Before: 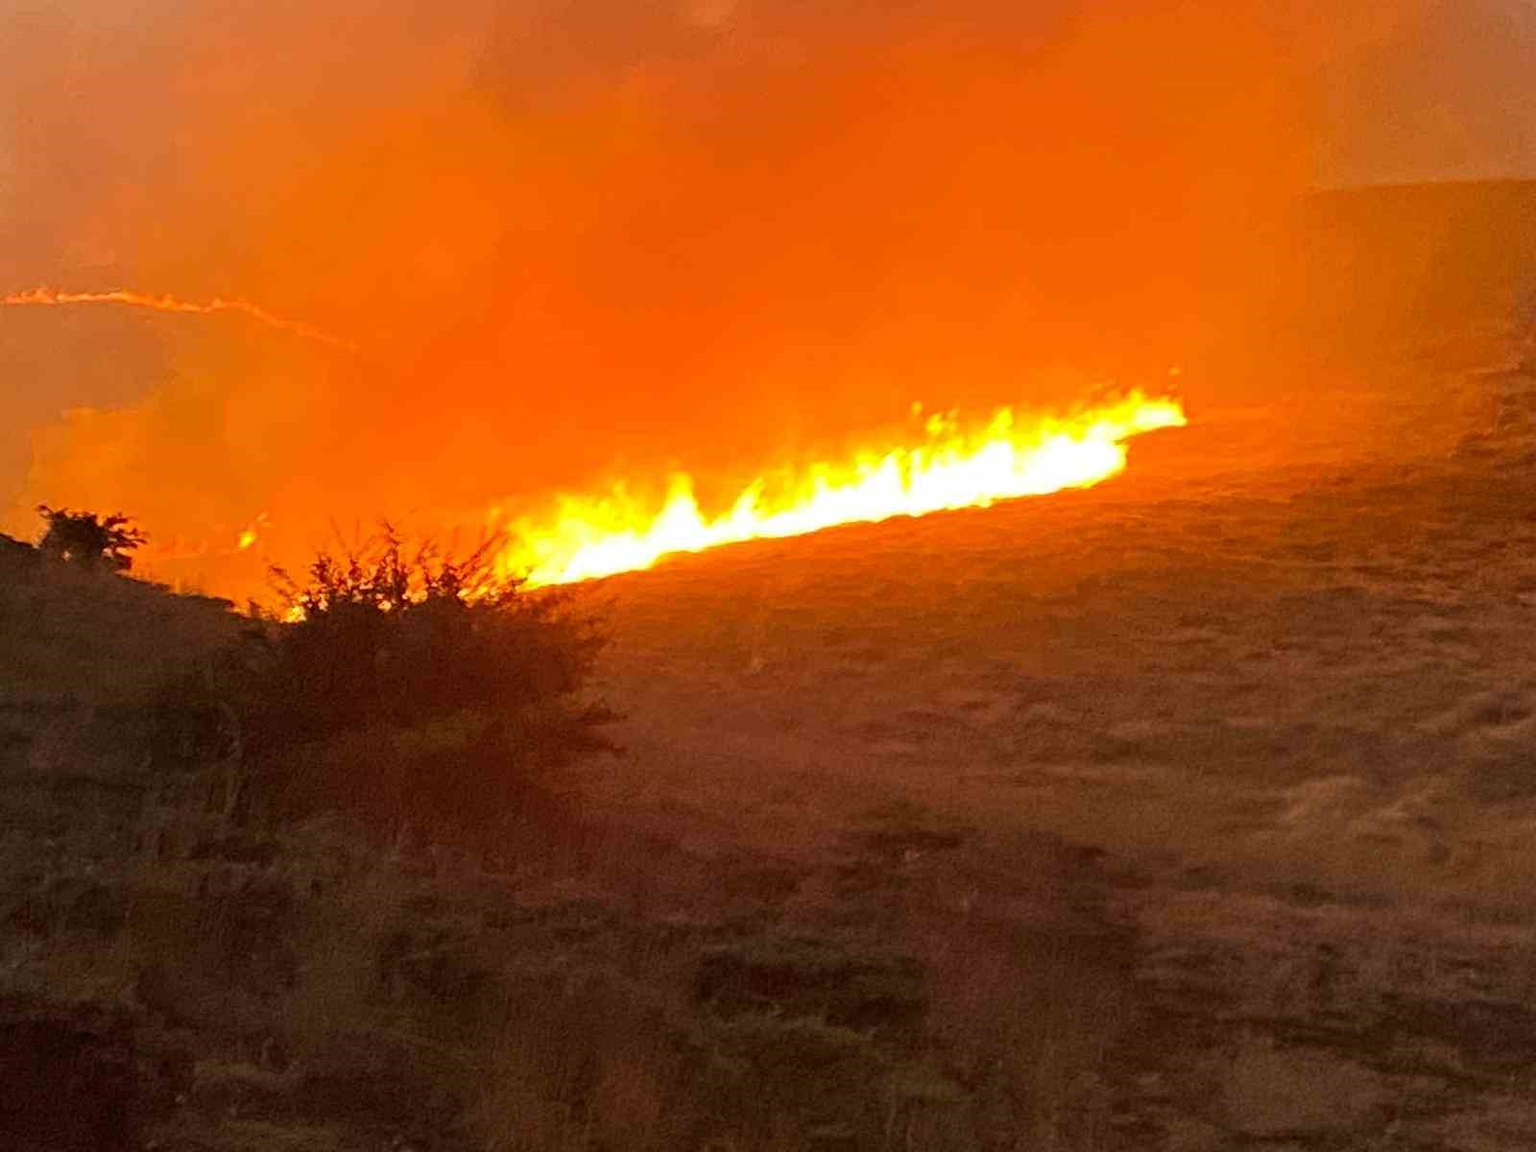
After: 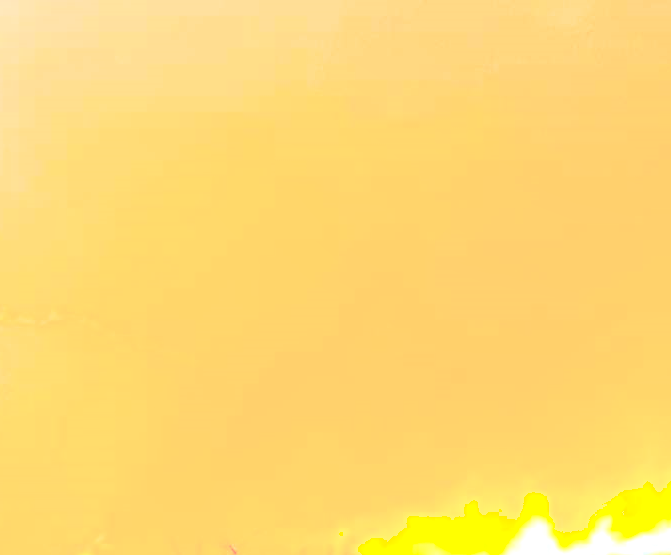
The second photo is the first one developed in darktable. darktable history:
sharpen: radius 0.969, amount 0.604
contrast brightness saturation: contrast 0.39, brightness 0.53
crop and rotate: left 10.817%, top 0.062%, right 47.194%, bottom 53.626%
exposure: black level correction -0.001, exposure 0.9 EV, compensate exposure bias true, compensate highlight preservation false
base curve: curves: ch0 [(0, 0.024) (0.055, 0.065) (0.121, 0.166) (0.236, 0.319) (0.693, 0.726) (1, 1)], preserve colors none
shadows and highlights: shadows 0, highlights 40
rgb levels: mode RGB, independent channels, levels [[0, 0.474, 1], [0, 0.5, 1], [0, 0.5, 1]]
